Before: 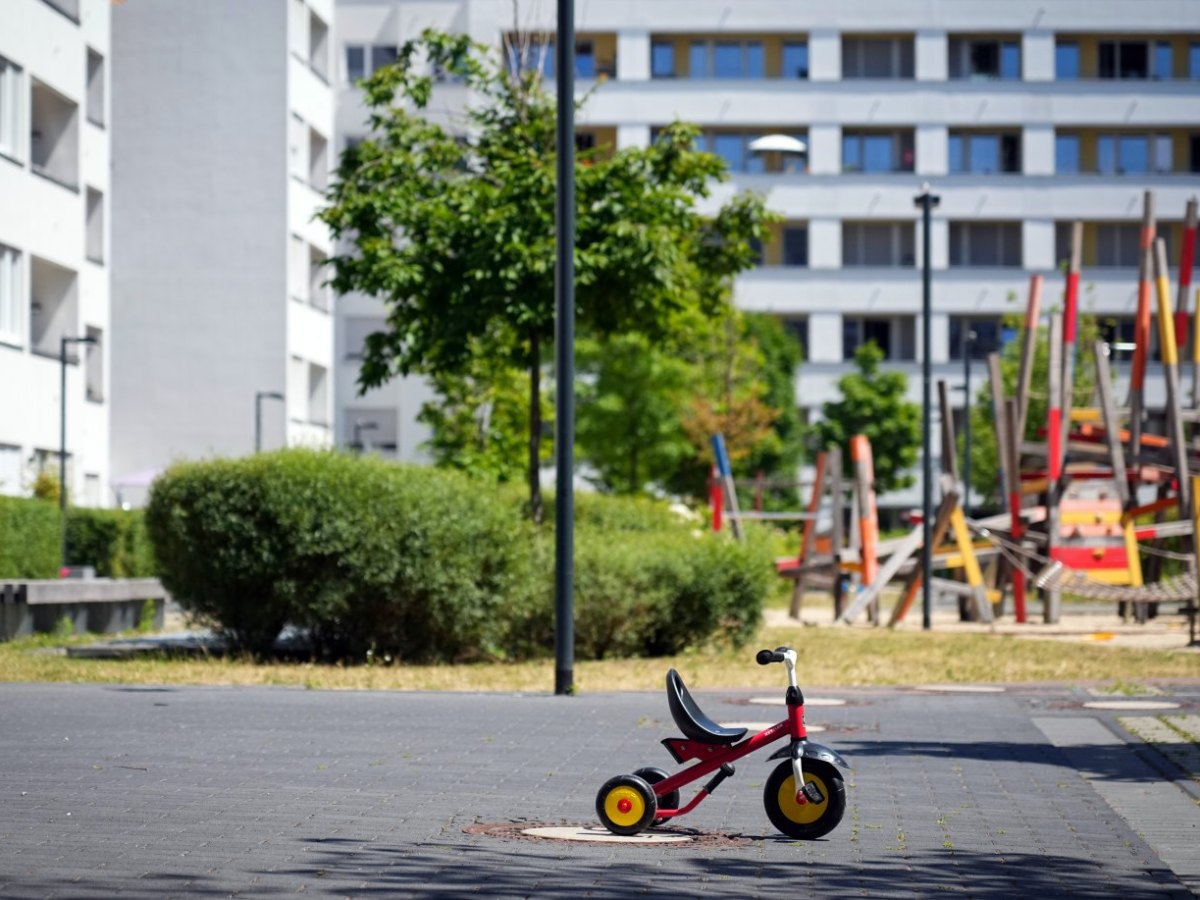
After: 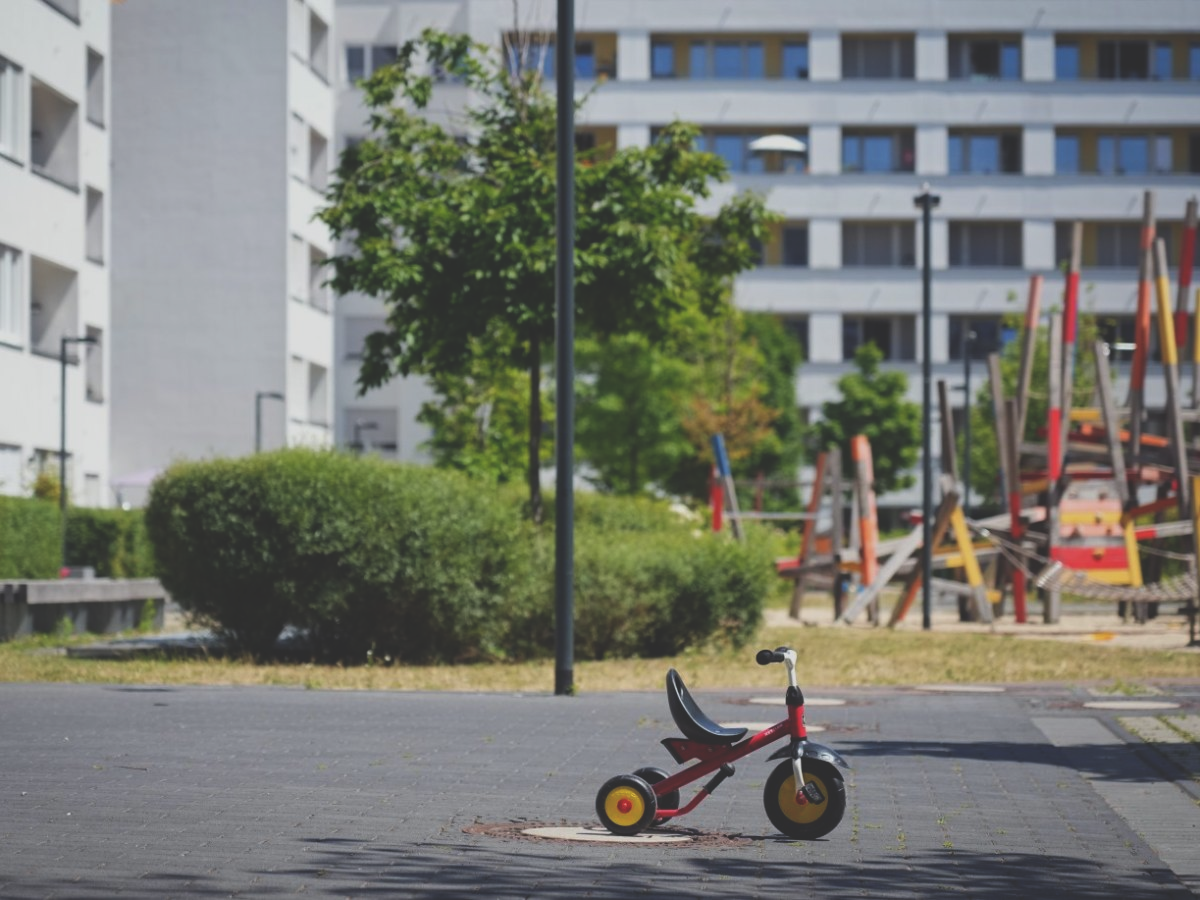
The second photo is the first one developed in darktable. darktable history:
exposure: black level correction -0.038, exposure -0.497 EV, compensate highlight preservation false
